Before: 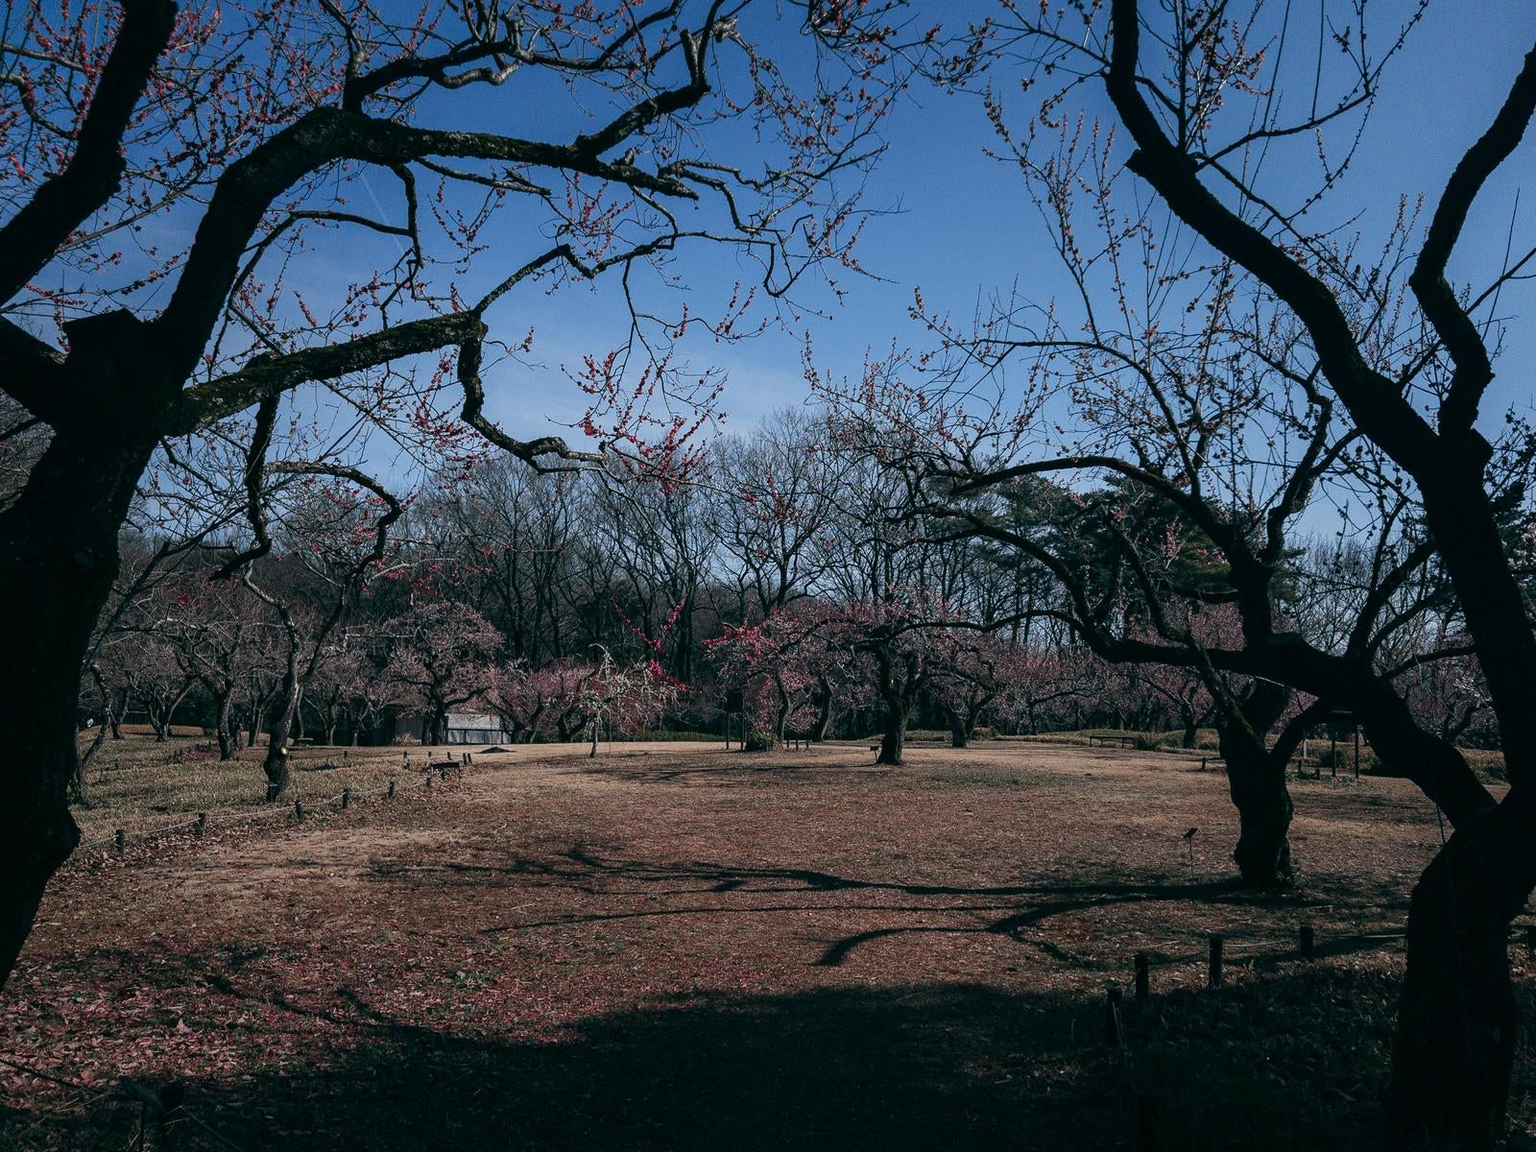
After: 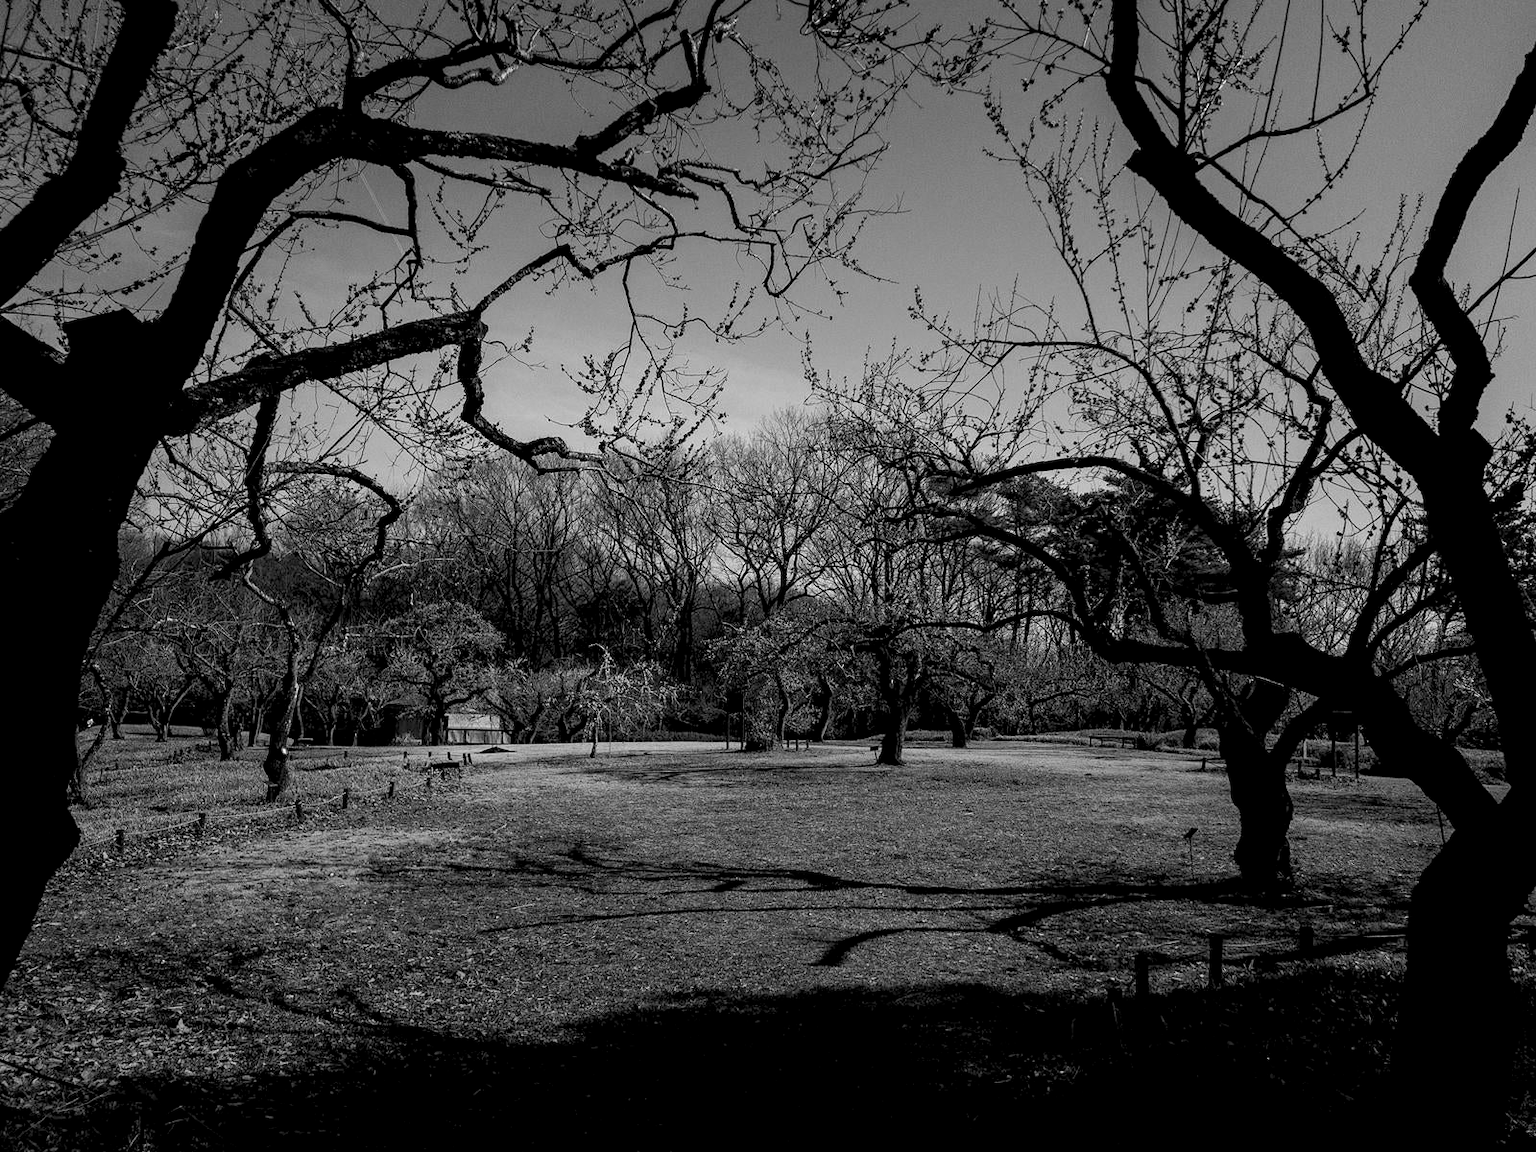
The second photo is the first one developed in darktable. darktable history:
rgb levels: levels [[0.01, 0.419, 0.839], [0, 0.5, 1], [0, 0.5, 1]]
monochrome: on, module defaults
